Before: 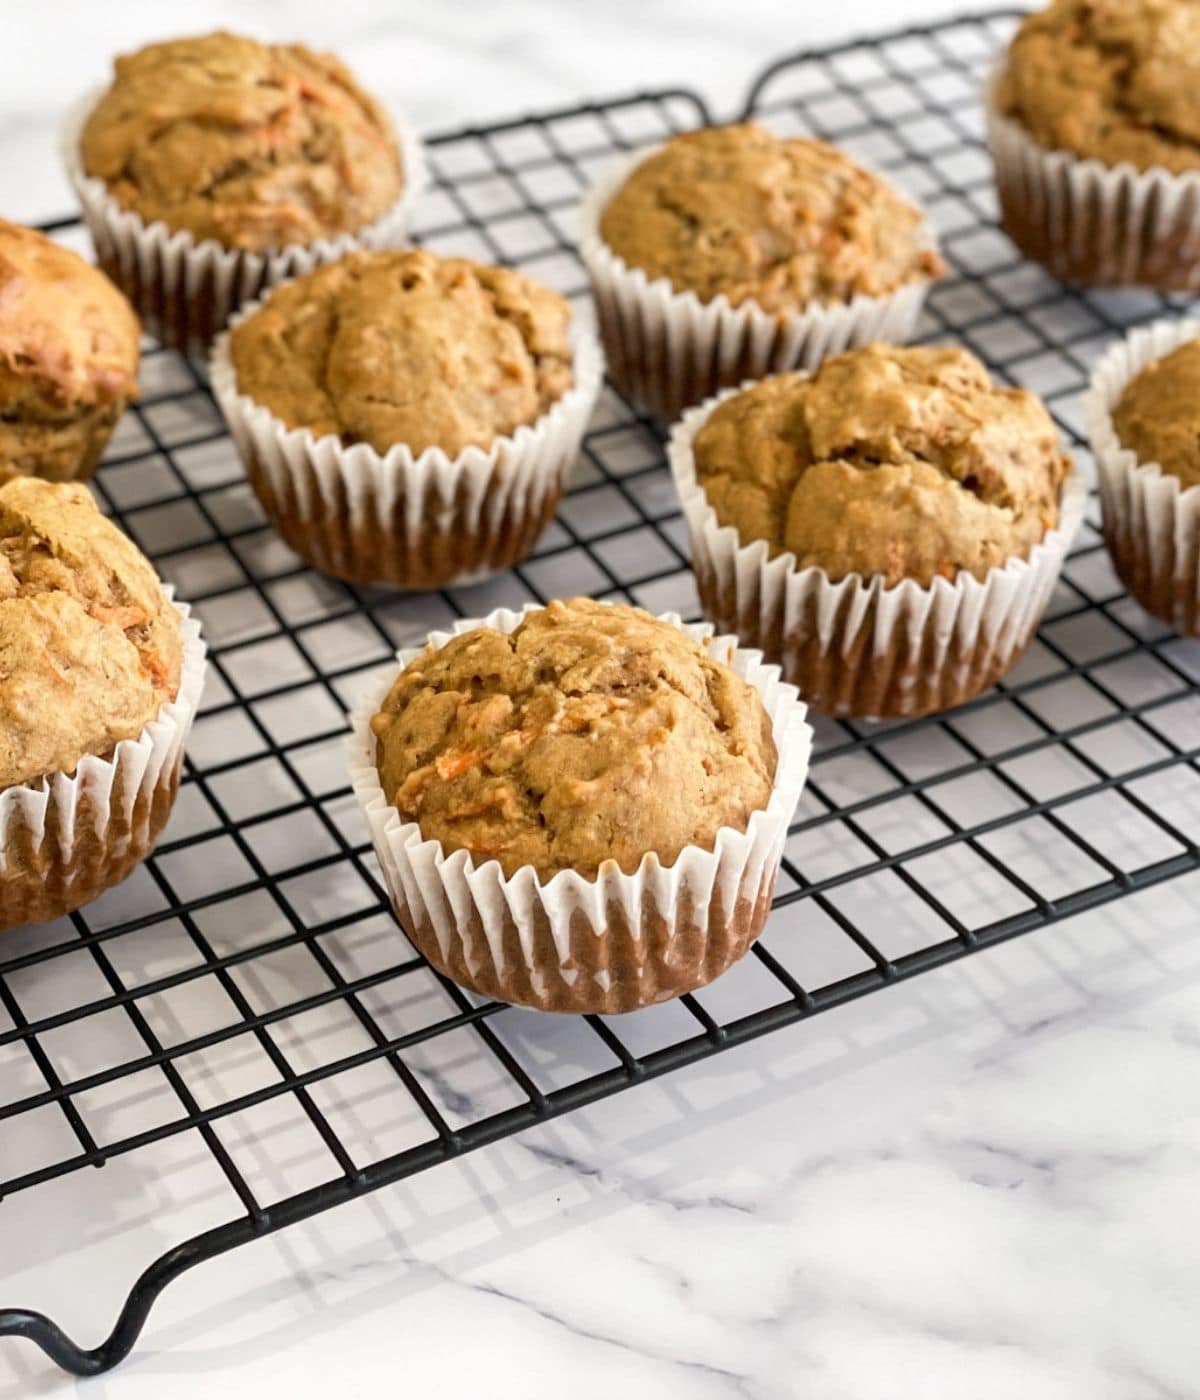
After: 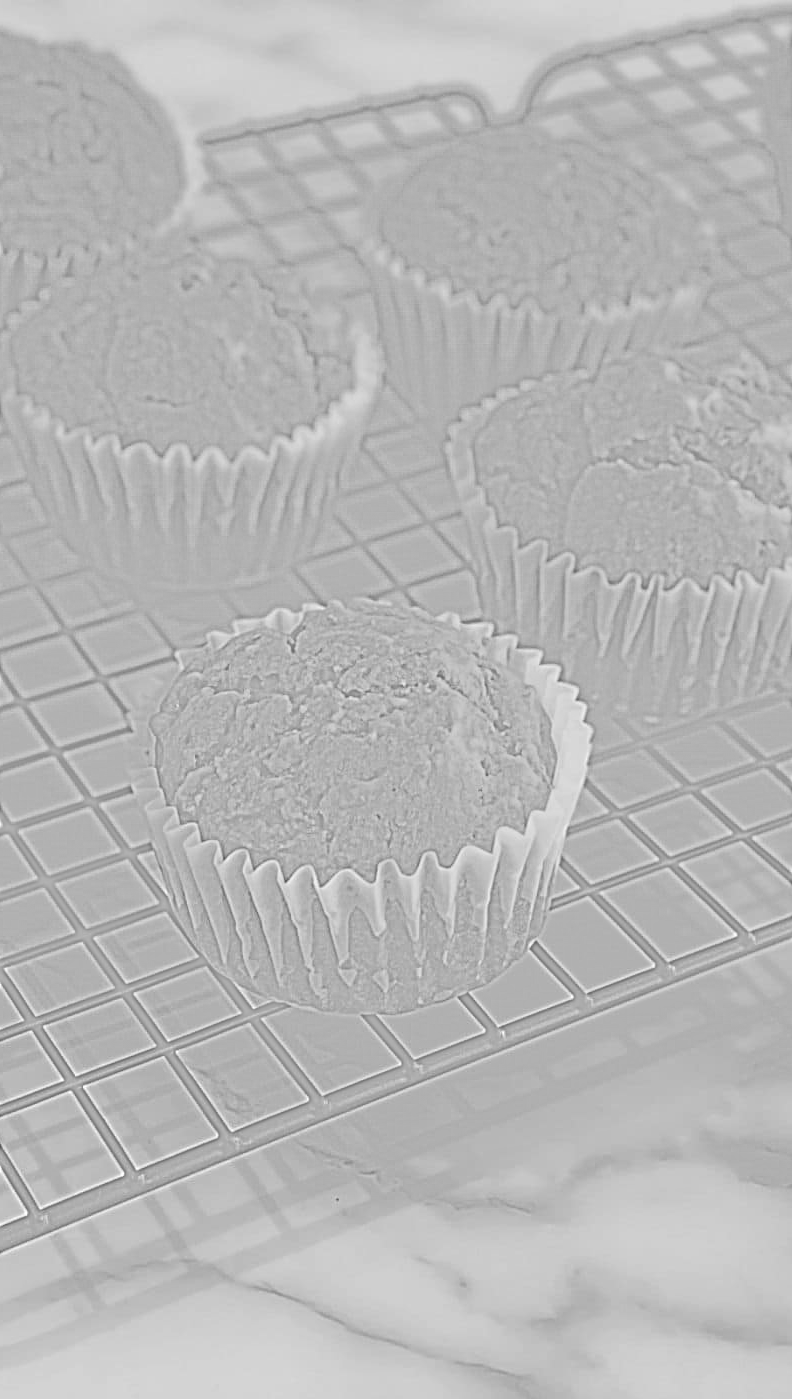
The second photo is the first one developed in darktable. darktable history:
highpass: sharpness 9.84%, contrast boost 9.94%
base curve: curves: ch0 [(0, 0) (0.008, 0.007) (0.022, 0.029) (0.048, 0.089) (0.092, 0.197) (0.191, 0.399) (0.275, 0.534) (0.357, 0.65) (0.477, 0.78) (0.542, 0.833) (0.799, 0.973) (1, 1)], preserve colors none
levels: levels [0.129, 0.519, 0.867]
crop and rotate: left 18.442%, right 15.508%
tone equalizer: -8 EV -0.75 EV, -7 EV -0.7 EV, -6 EV -0.6 EV, -5 EV -0.4 EV, -3 EV 0.4 EV, -2 EV 0.6 EV, -1 EV 0.7 EV, +0 EV 0.75 EV, edges refinement/feathering 500, mask exposure compensation -1.57 EV, preserve details no
local contrast: highlights 0%, shadows 0%, detail 133%
